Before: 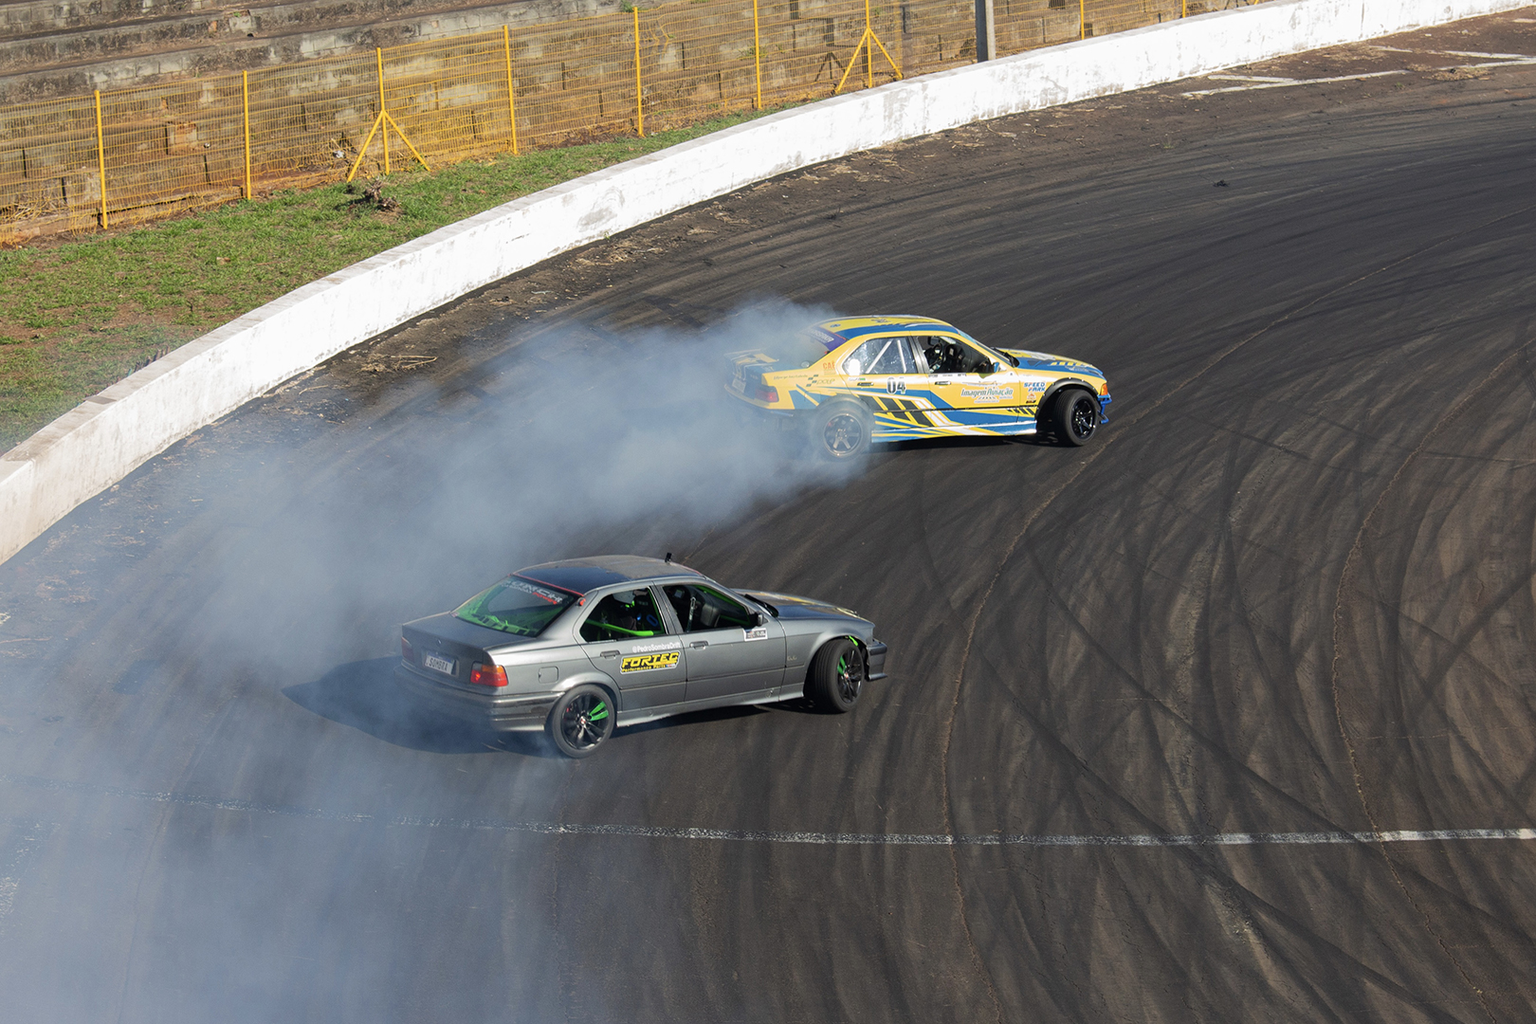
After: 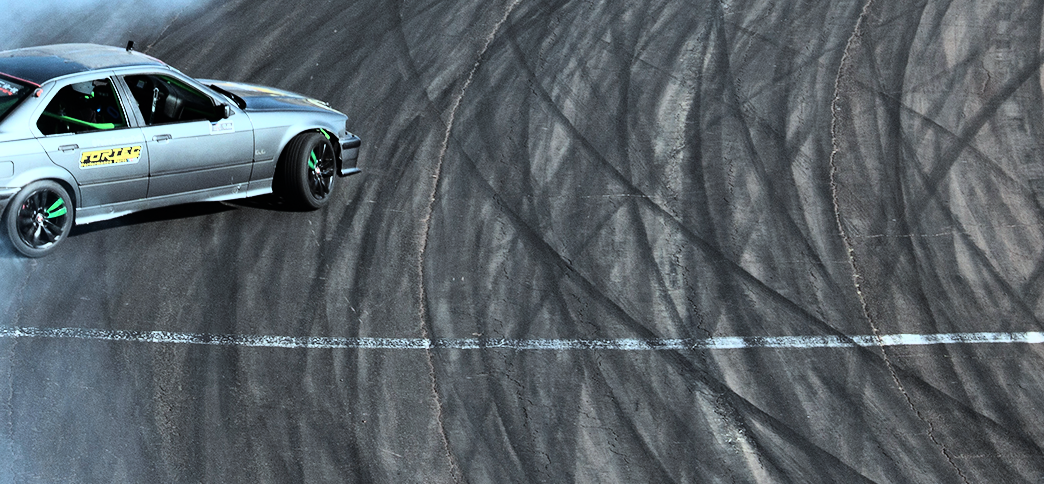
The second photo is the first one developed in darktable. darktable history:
rgb curve: curves: ch0 [(0, 0) (0.21, 0.15) (0.24, 0.21) (0.5, 0.75) (0.75, 0.96) (0.89, 0.99) (1, 1)]; ch1 [(0, 0.02) (0.21, 0.13) (0.25, 0.2) (0.5, 0.67) (0.75, 0.9) (0.89, 0.97) (1, 1)]; ch2 [(0, 0.02) (0.21, 0.13) (0.25, 0.2) (0.5, 0.67) (0.75, 0.9) (0.89, 0.97) (1, 1)], compensate middle gray true
tone equalizer: on, module defaults
white balance: red 1.004, blue 1.024
shadows and highlights: shadows 60, soften with gaussian
crop and rotate: left 35.509%, top 50.238%, bottom 4.934%
color correction: highlights a* -12.64, highlights b* -18.1, saturation 0.7
